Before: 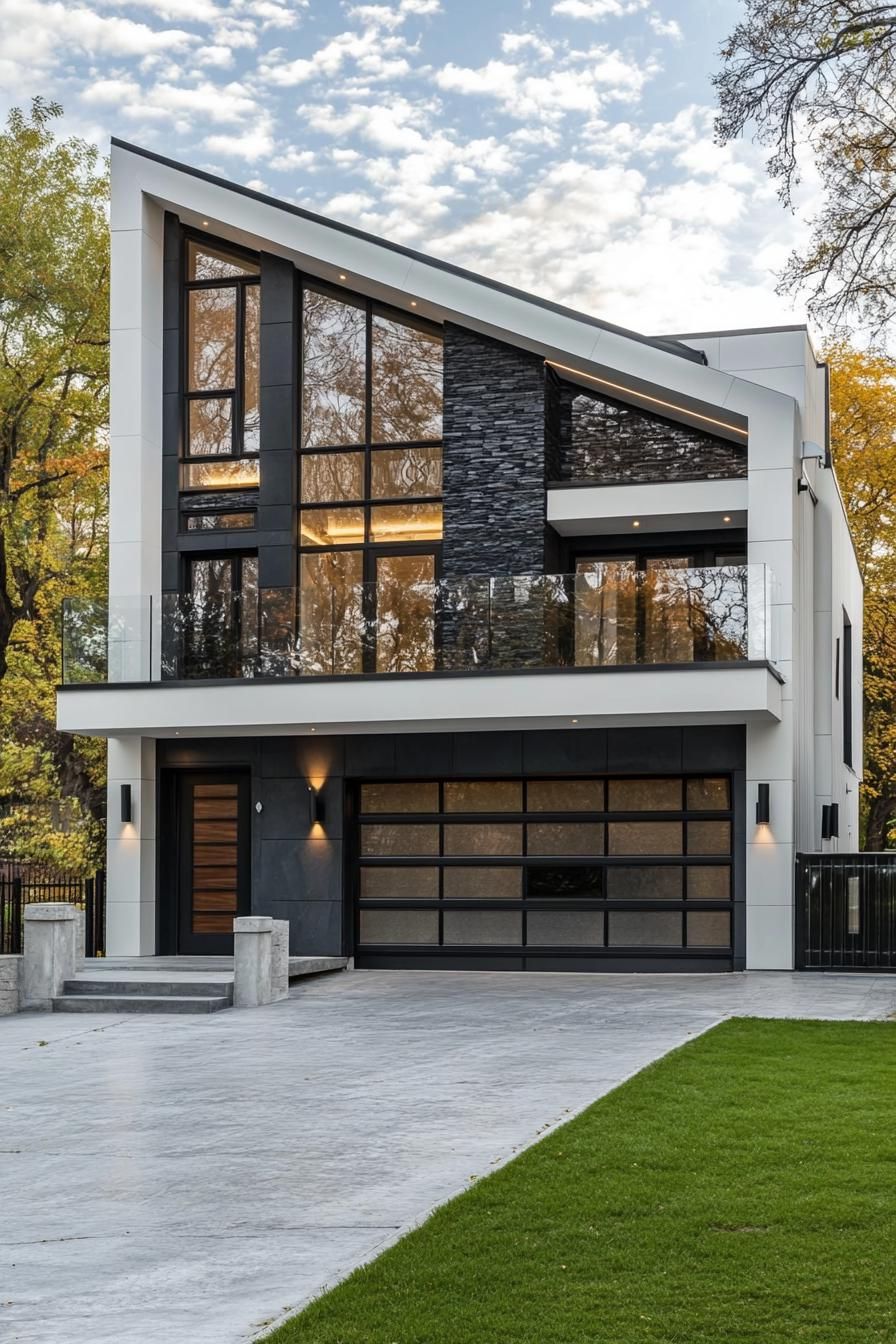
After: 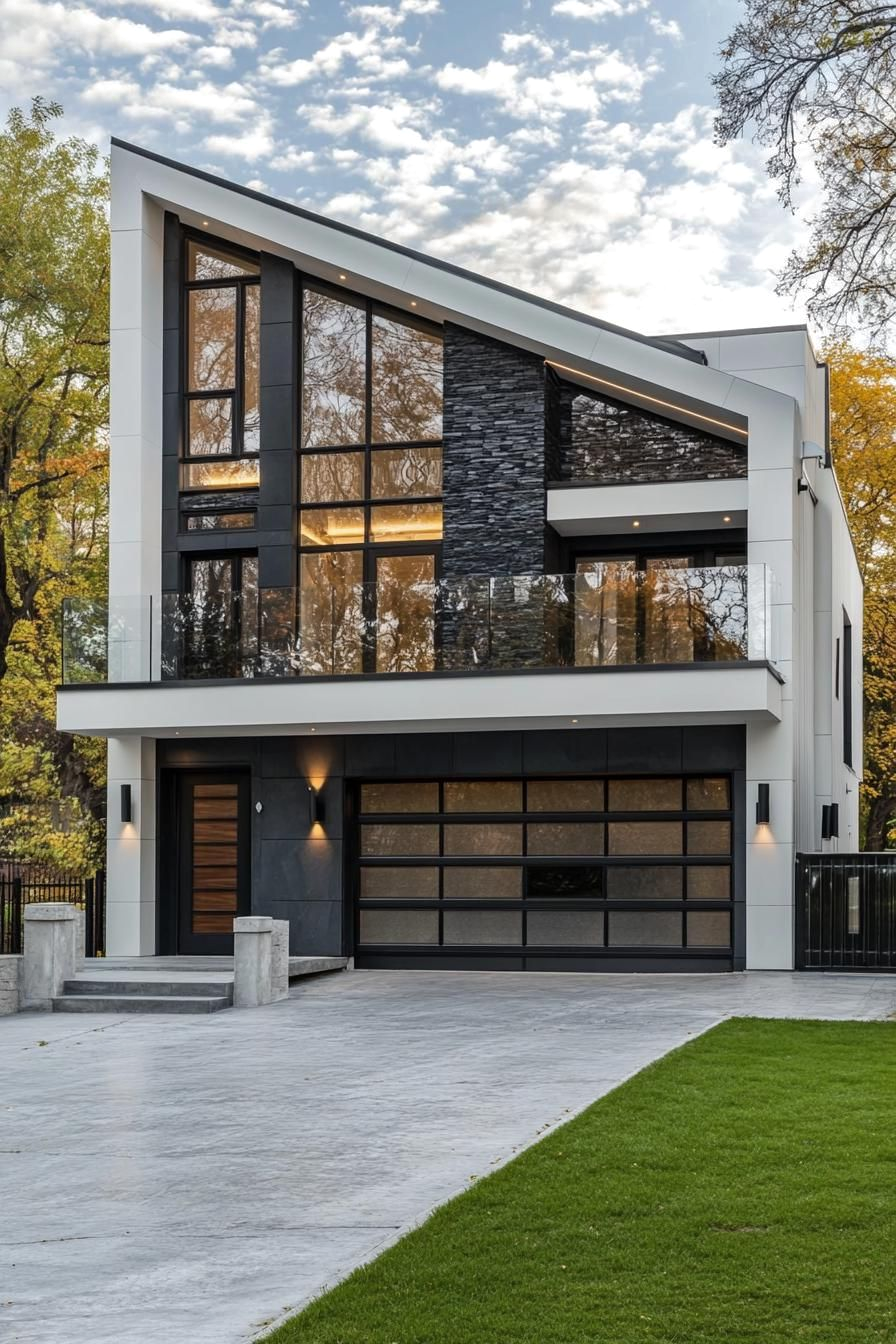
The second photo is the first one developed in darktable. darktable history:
shadows and highlights: shadows 8.85, white point adjustment 1.05, highlights -38.44
